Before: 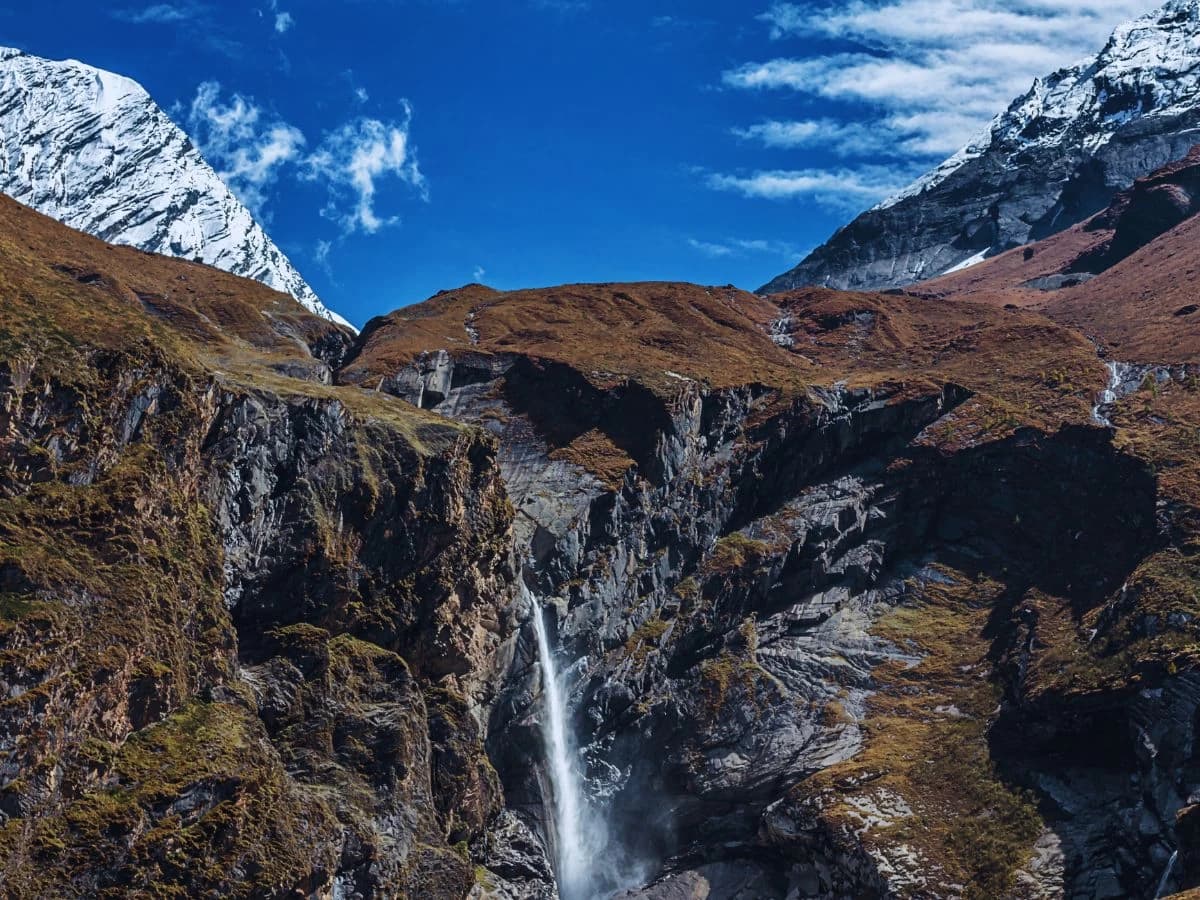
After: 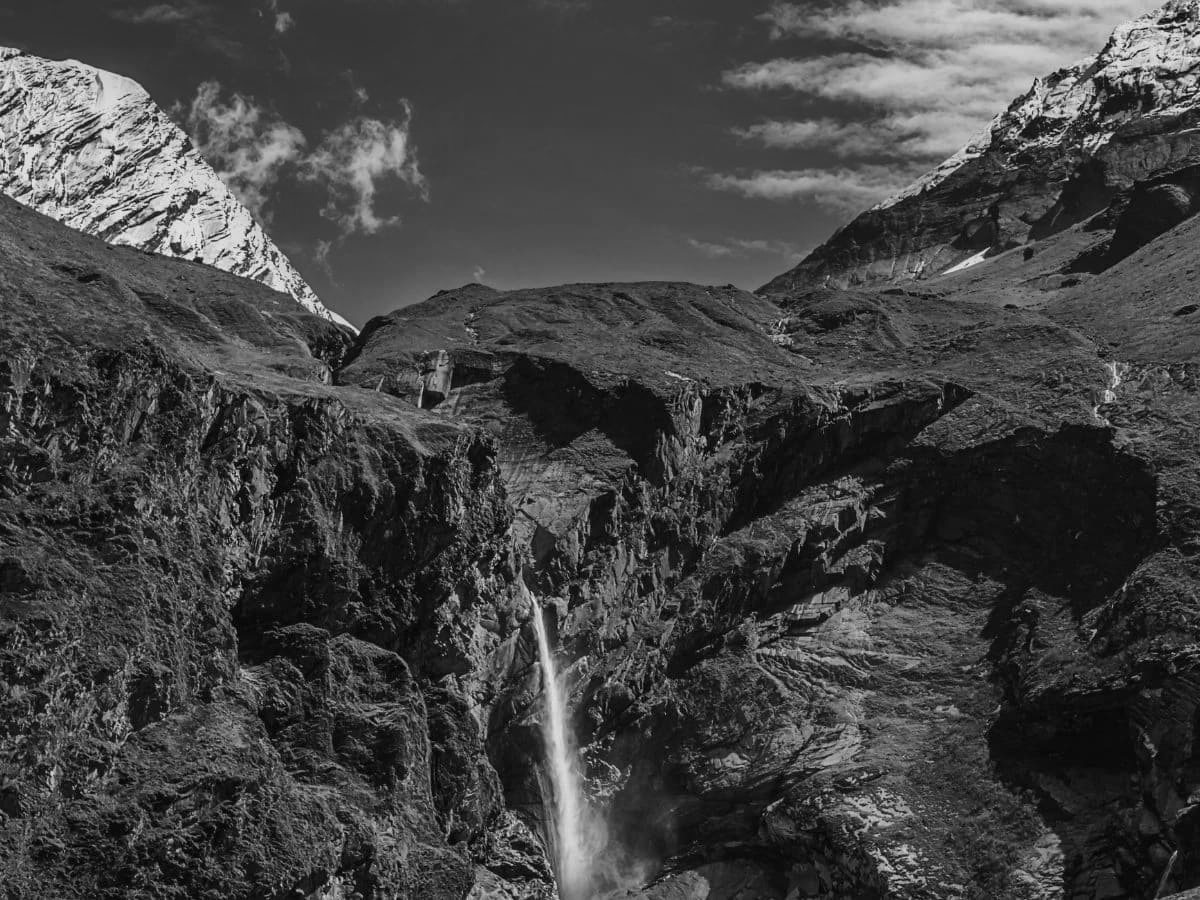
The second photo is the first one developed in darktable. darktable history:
monochrome: a 26.22, b 42.67, size 0.8
white balance: red 1.08, blue 0.791
